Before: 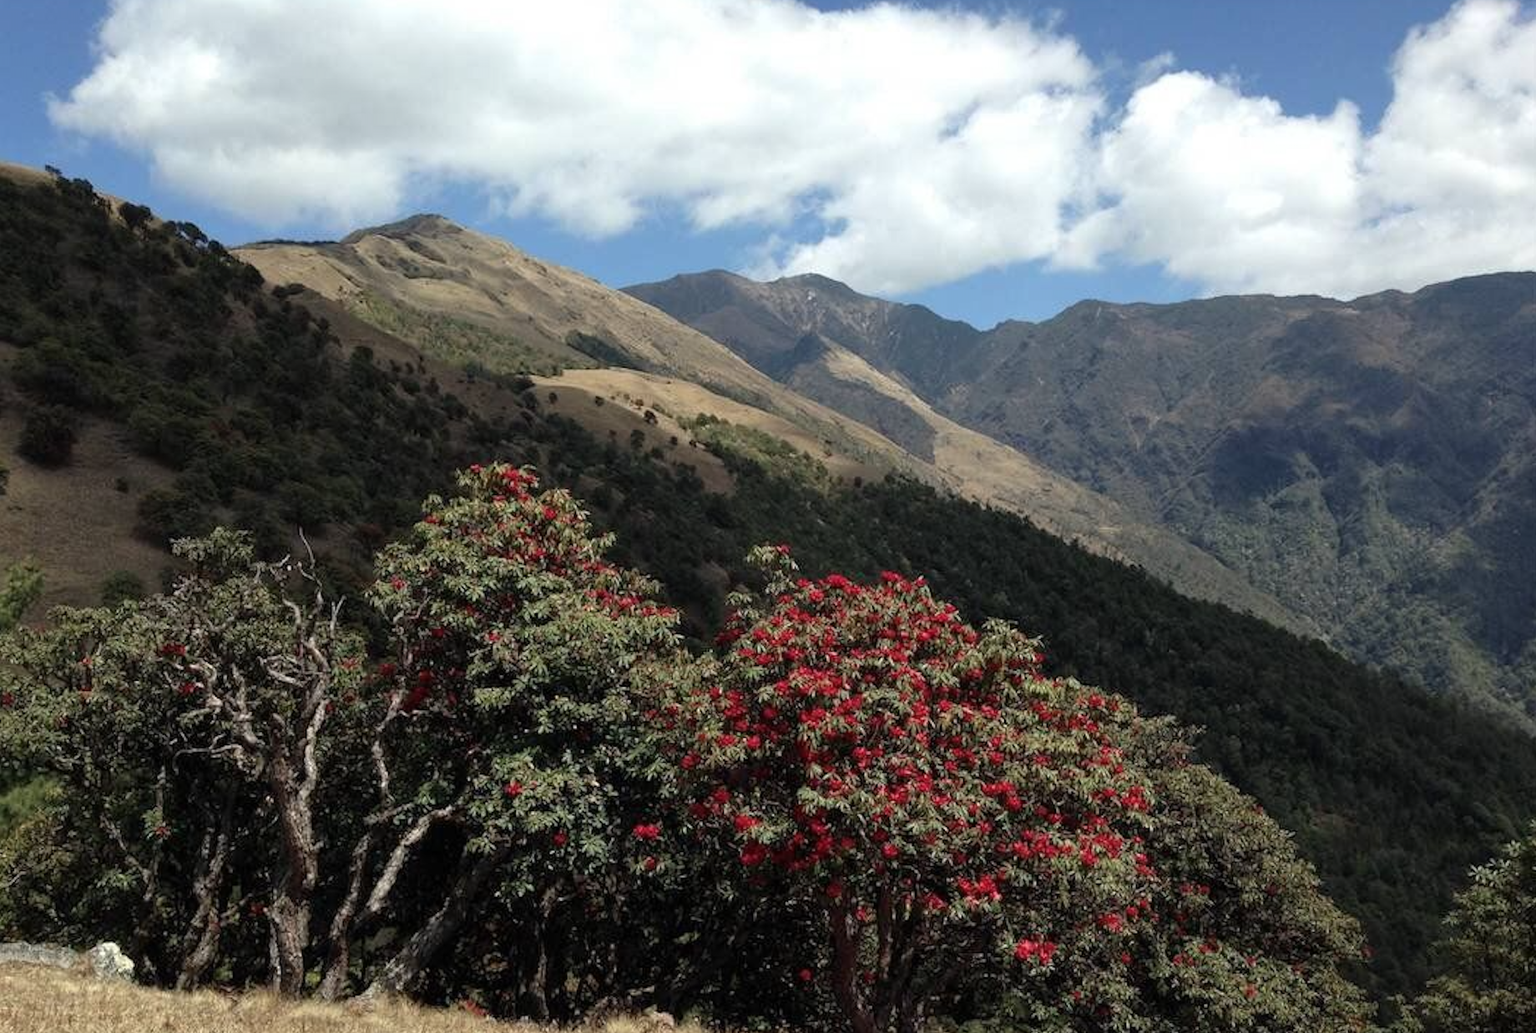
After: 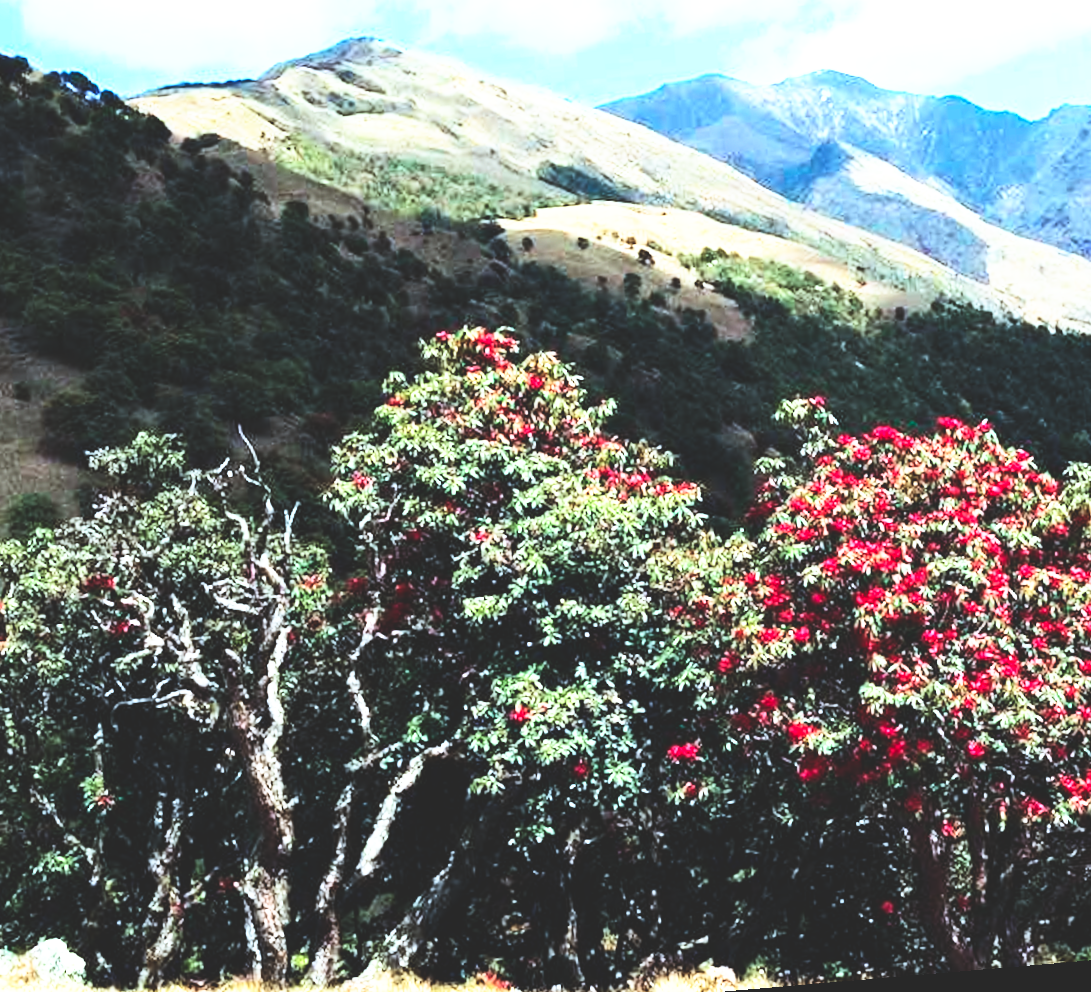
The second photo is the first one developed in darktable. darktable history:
crop: left 8.966%, top 23.852%, right 34.699%, bottom 4.703%
exposure: black level correction 0, exposure 1.45 EV, compensate exposure bias true, compensate highlight preservation false
color balance rgb: perceptual saturation grading › global saturation 25%, global vibrance 20%
rotate and perspective: rotation -4.86°, automatic cropping off
color calibration: illuminant F (fluorescent), F source F9 (Cool White Deluxe 4150 K) – high CRI, x 0.374, y 0.373, temperature 4158.34 K
base curve: curves: ch0 [(0, 0.036) (0.007, 0.037) (0.604, 0.887) (1, 1)], preserve colors none
contrast brightness saturation: contrast 0.22
